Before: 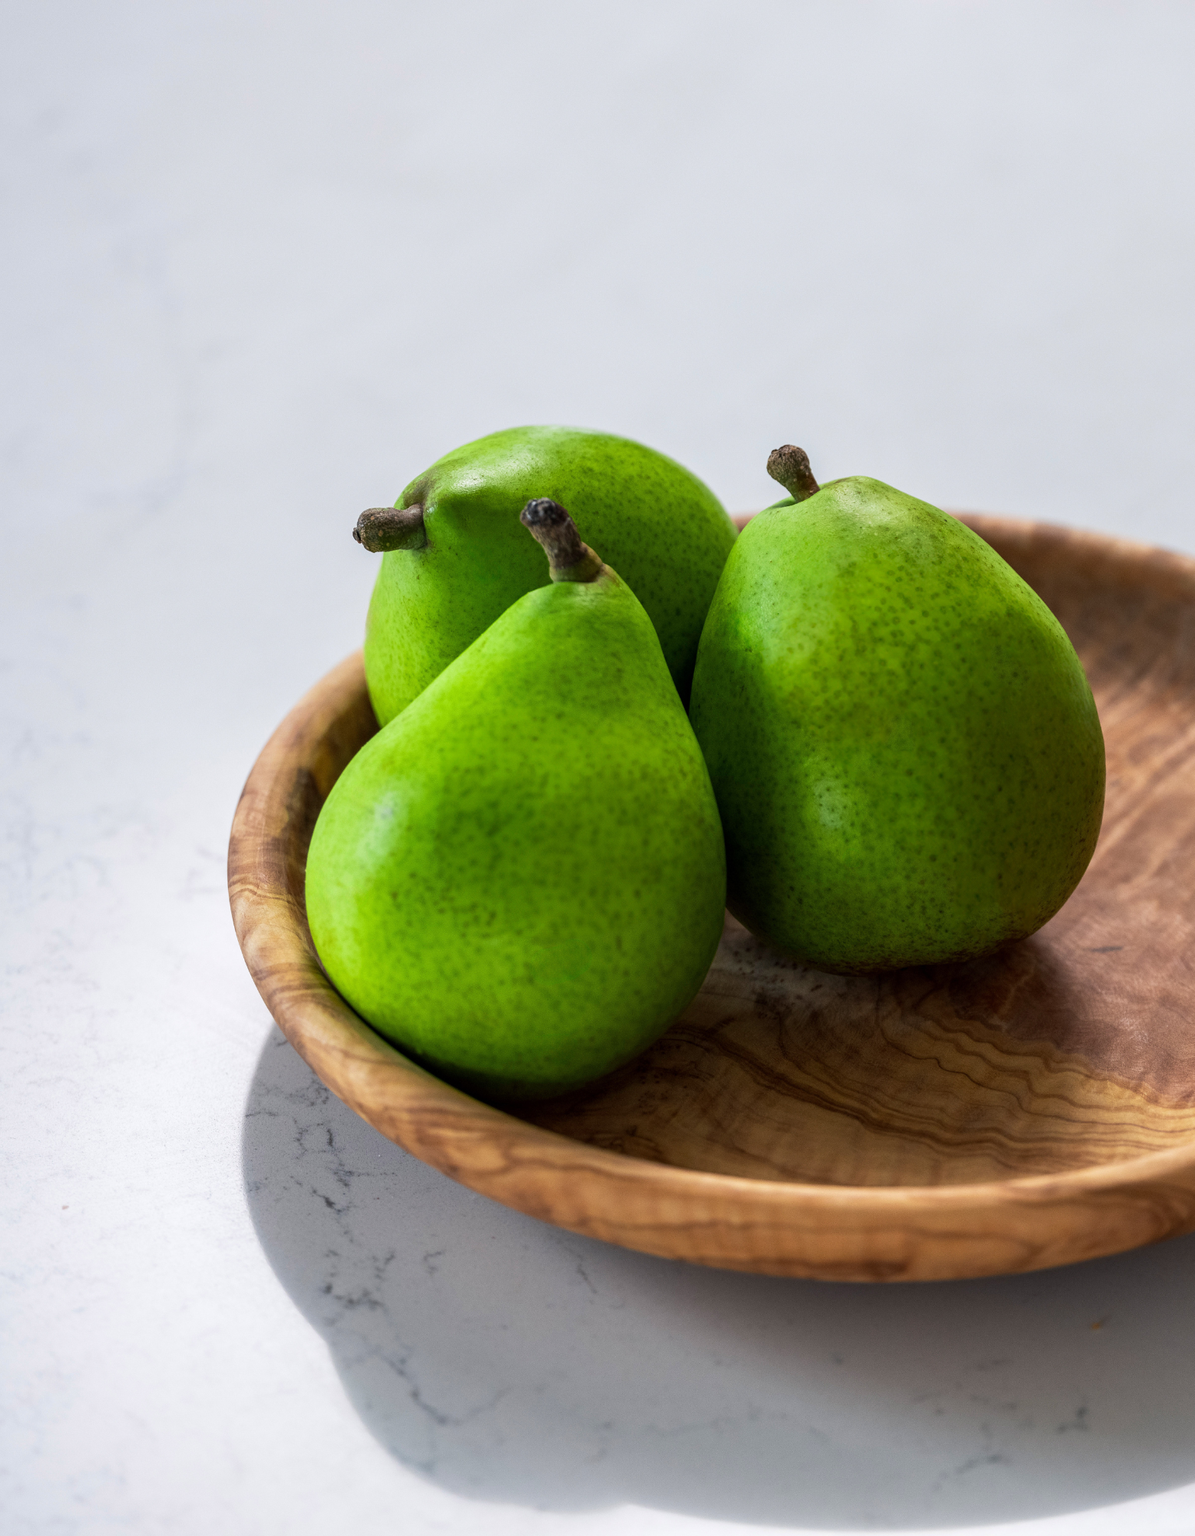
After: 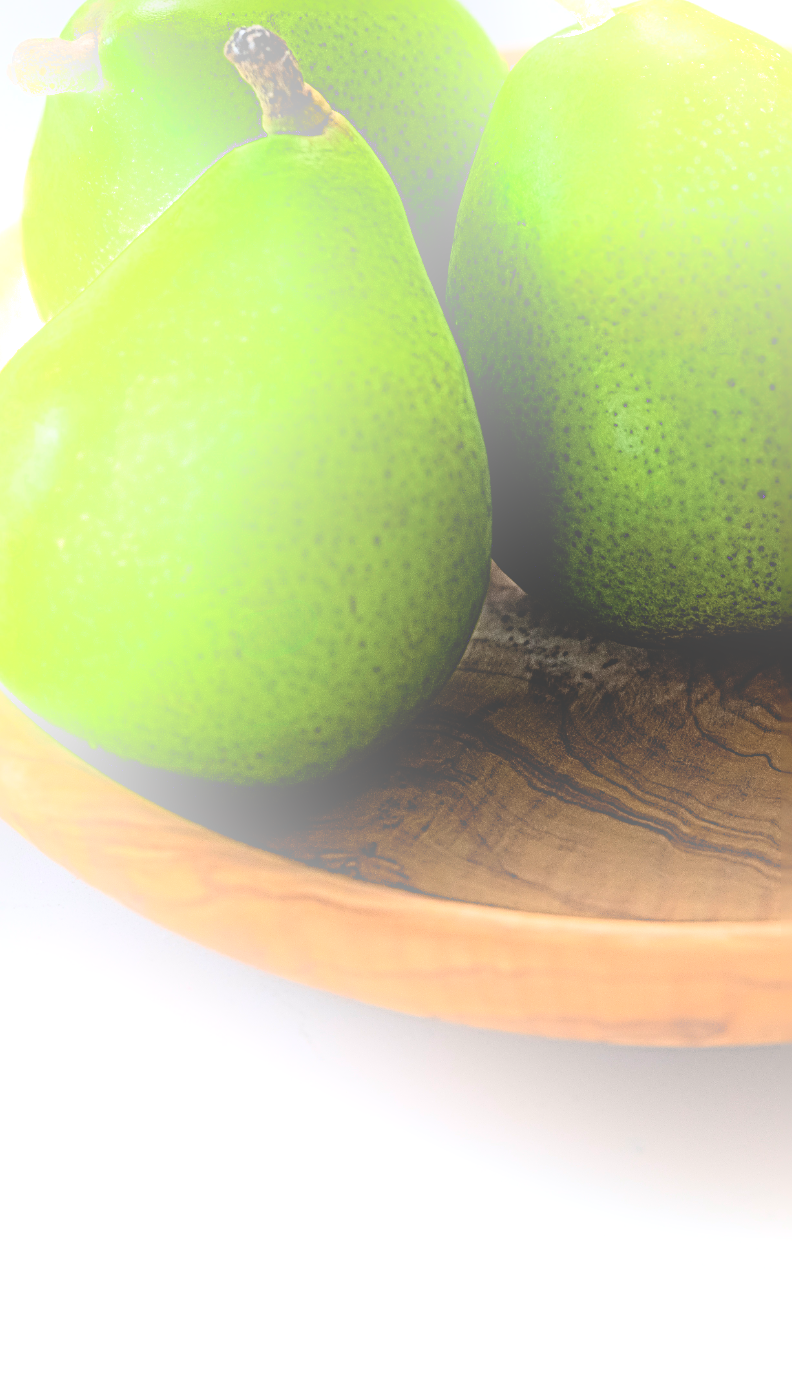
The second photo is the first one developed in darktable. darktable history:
crop and rotate: left 29.237%, top 31.152%, right 19.807%
bloom: size 25%, threshold 5%, strength 90%
sharpen: radius 4.001, amount 2
filmic rgb: black relative exposure -7.15 EV, white relative exposure 5.36 EV, hardness 3.02, color science v6 (2022)
